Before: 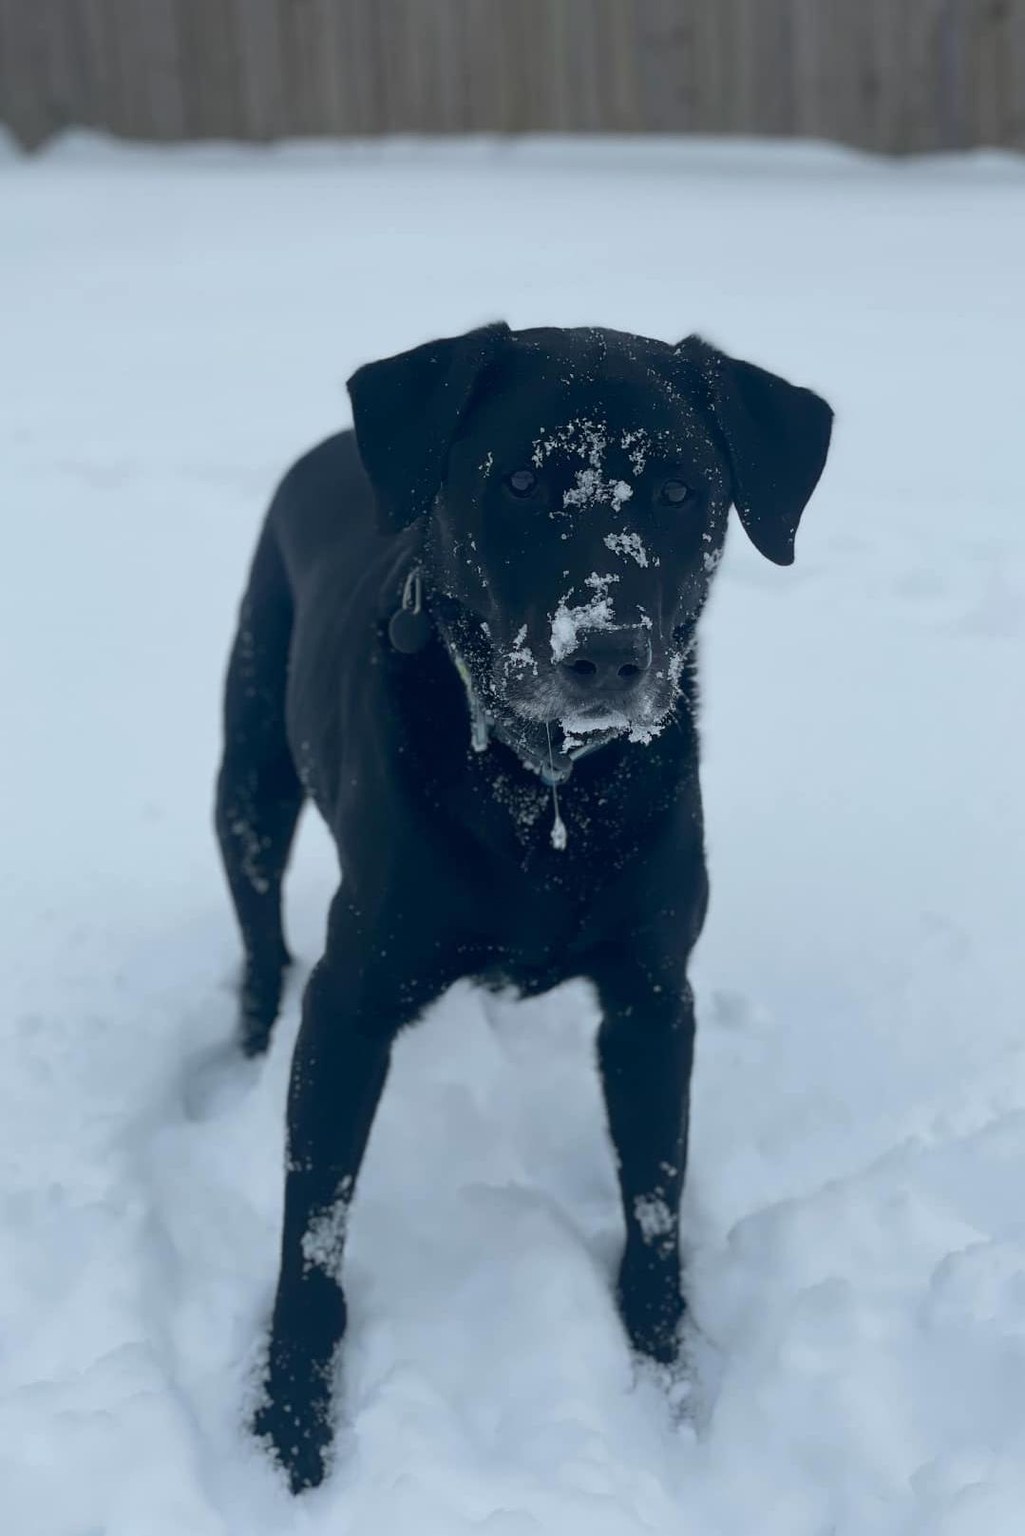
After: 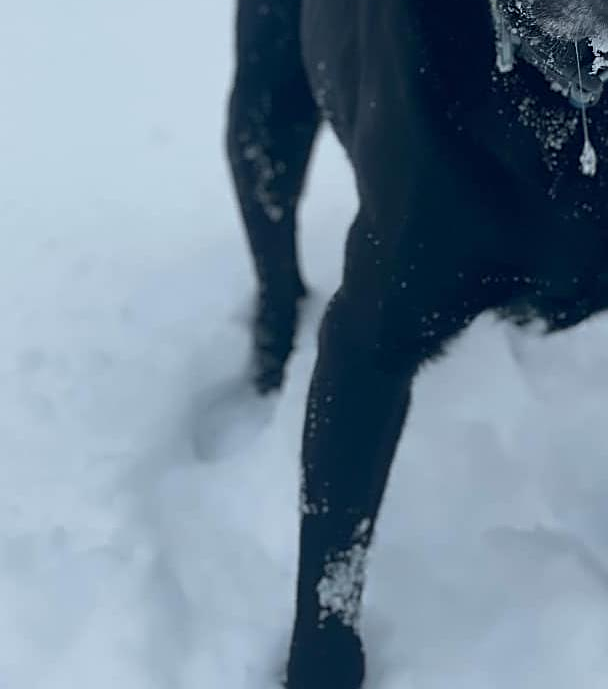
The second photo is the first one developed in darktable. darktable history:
sharpen: on, module defaults
crop: top 44.483%, right 43.593%, bottom 12.892%
